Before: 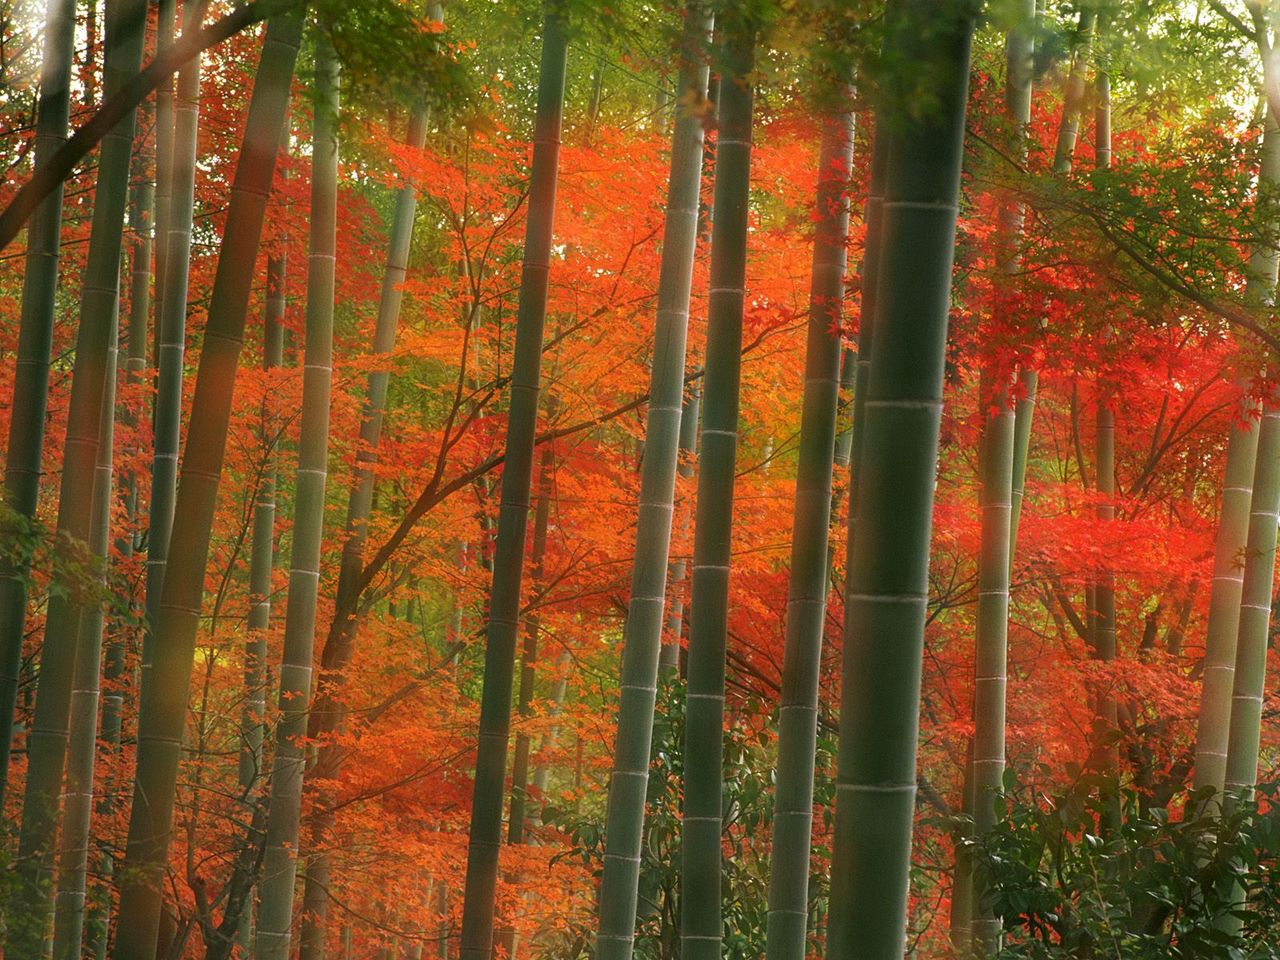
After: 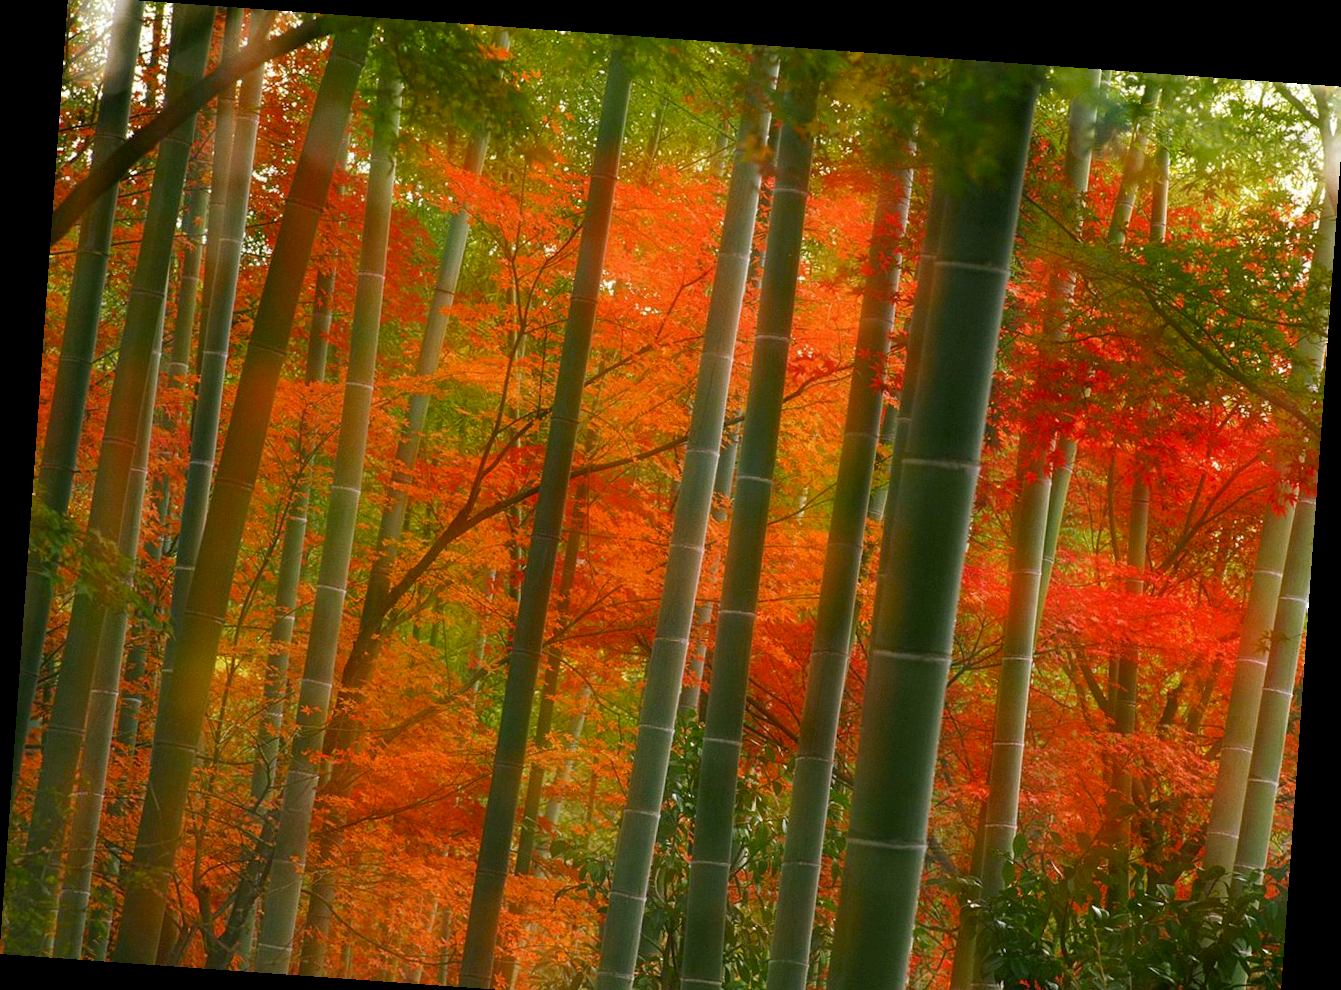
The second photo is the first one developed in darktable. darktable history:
tone equalizer: on, module defaults
rotate and perspective: rotation 4.1°, automatic cropping off
color balance rgb: perceptual saturation grading › global saturation 20%, perceptual saturation grading › highlights -25%, perceptual saturation grading › shadows 25%
crop: top 0.448%, right 0.264%, bottom 5.045%
